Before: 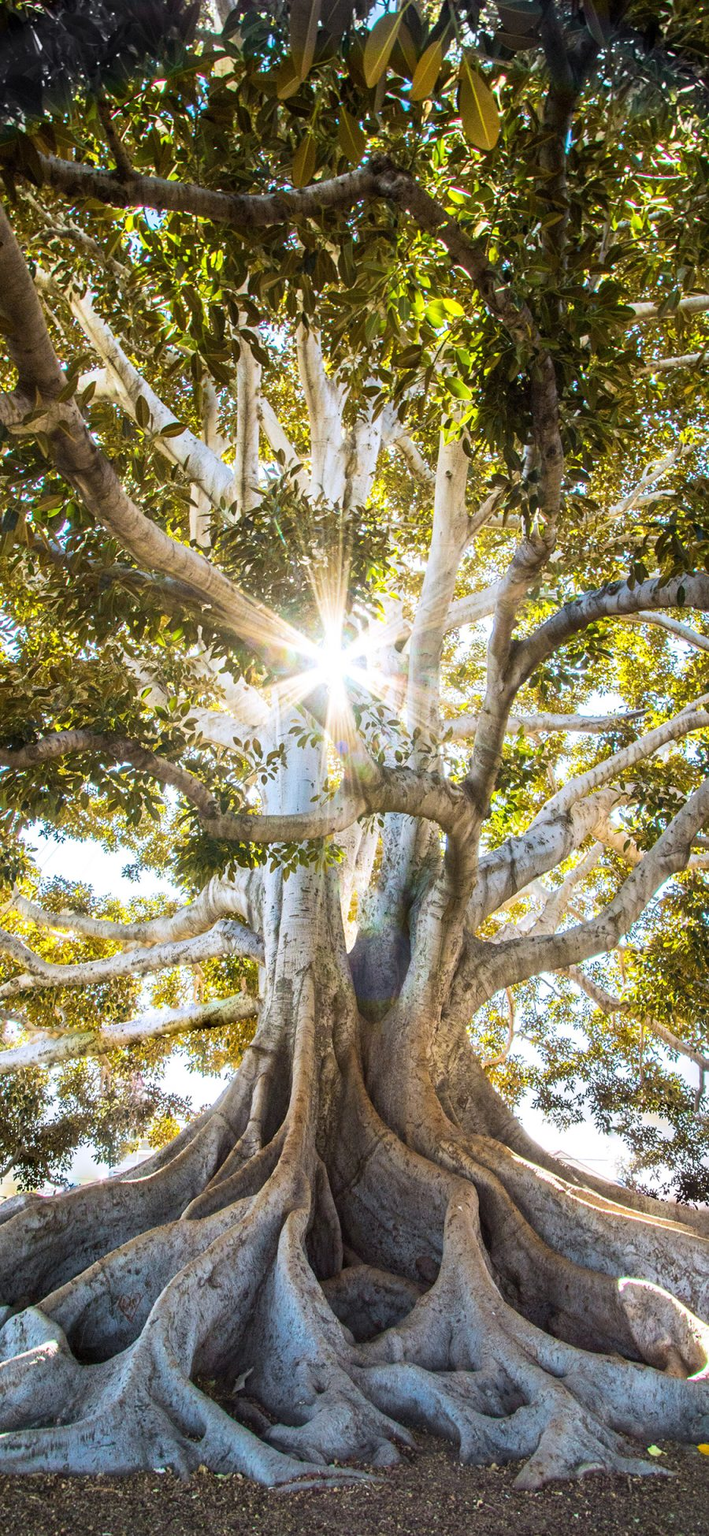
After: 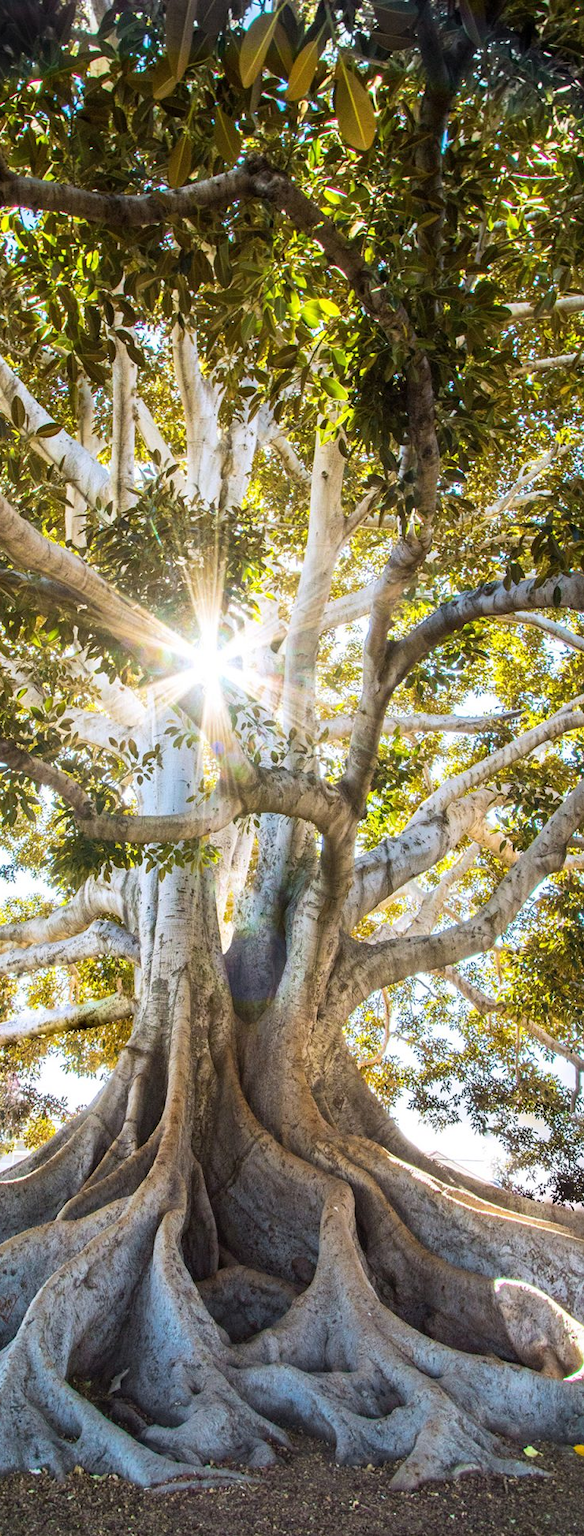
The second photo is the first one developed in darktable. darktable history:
crop: left 17.607%, bottom 0.039%
